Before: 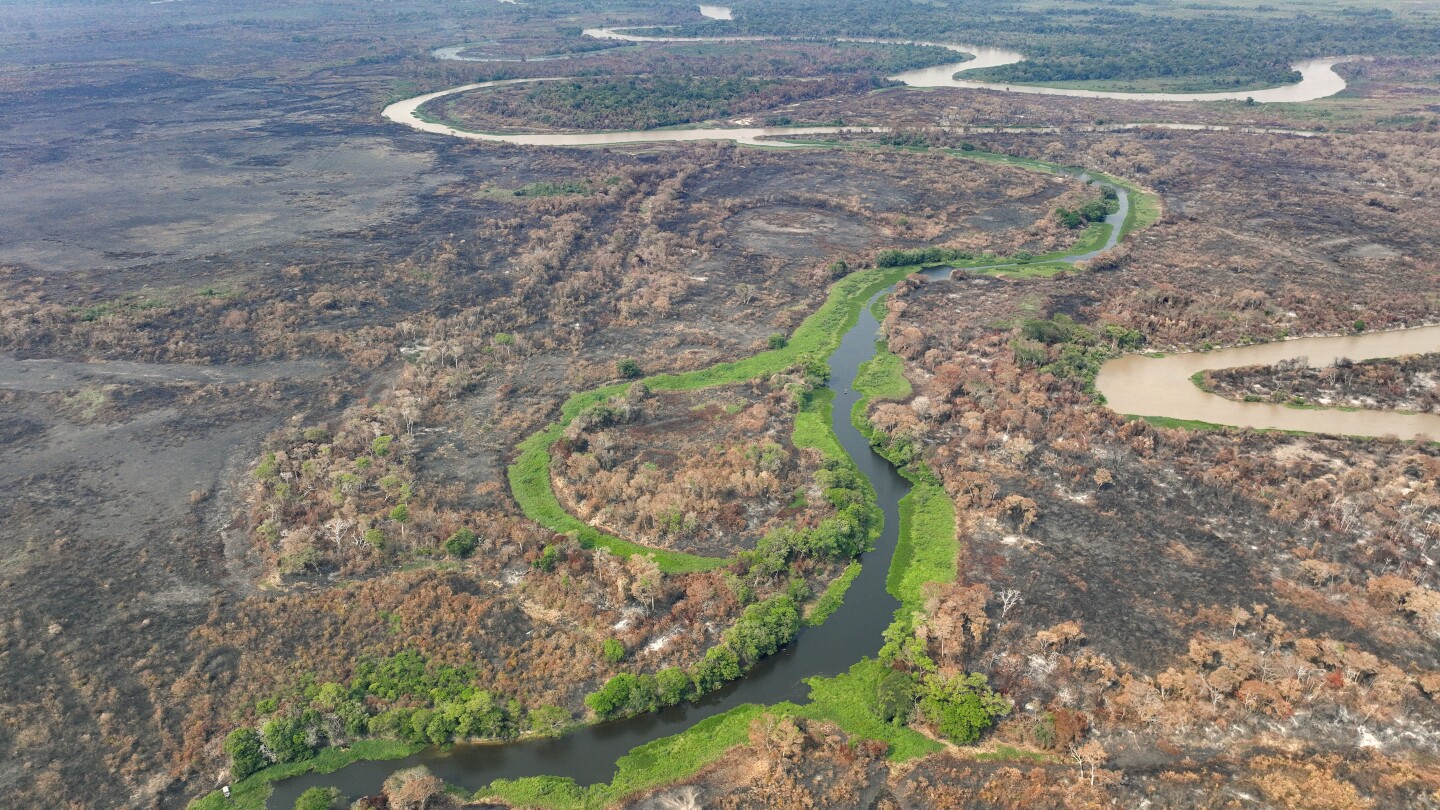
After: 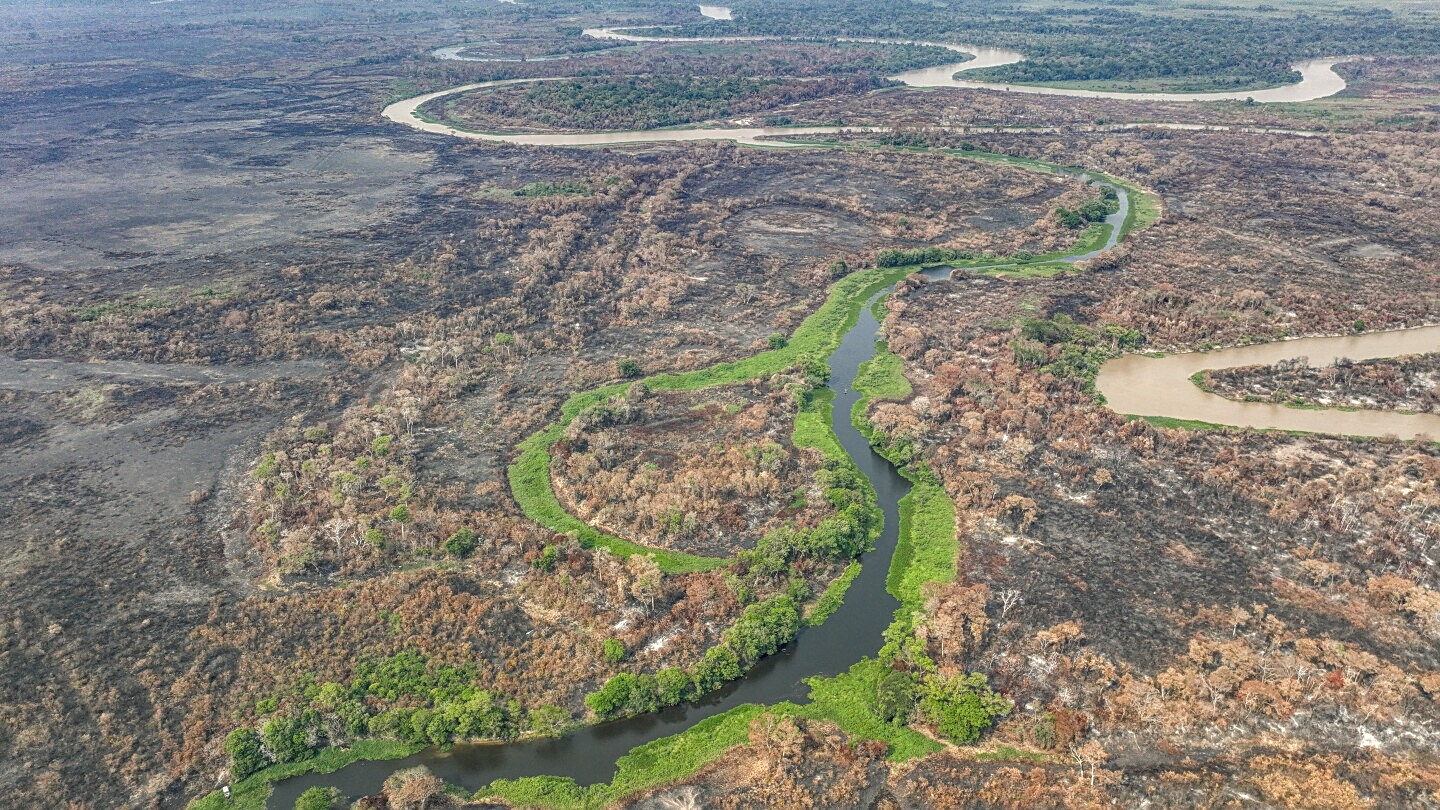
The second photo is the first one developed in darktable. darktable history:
local contrast: highlights 66%, shadows 34%, detail 167%, midtone range 0.2
sharpen: on, module defaults
